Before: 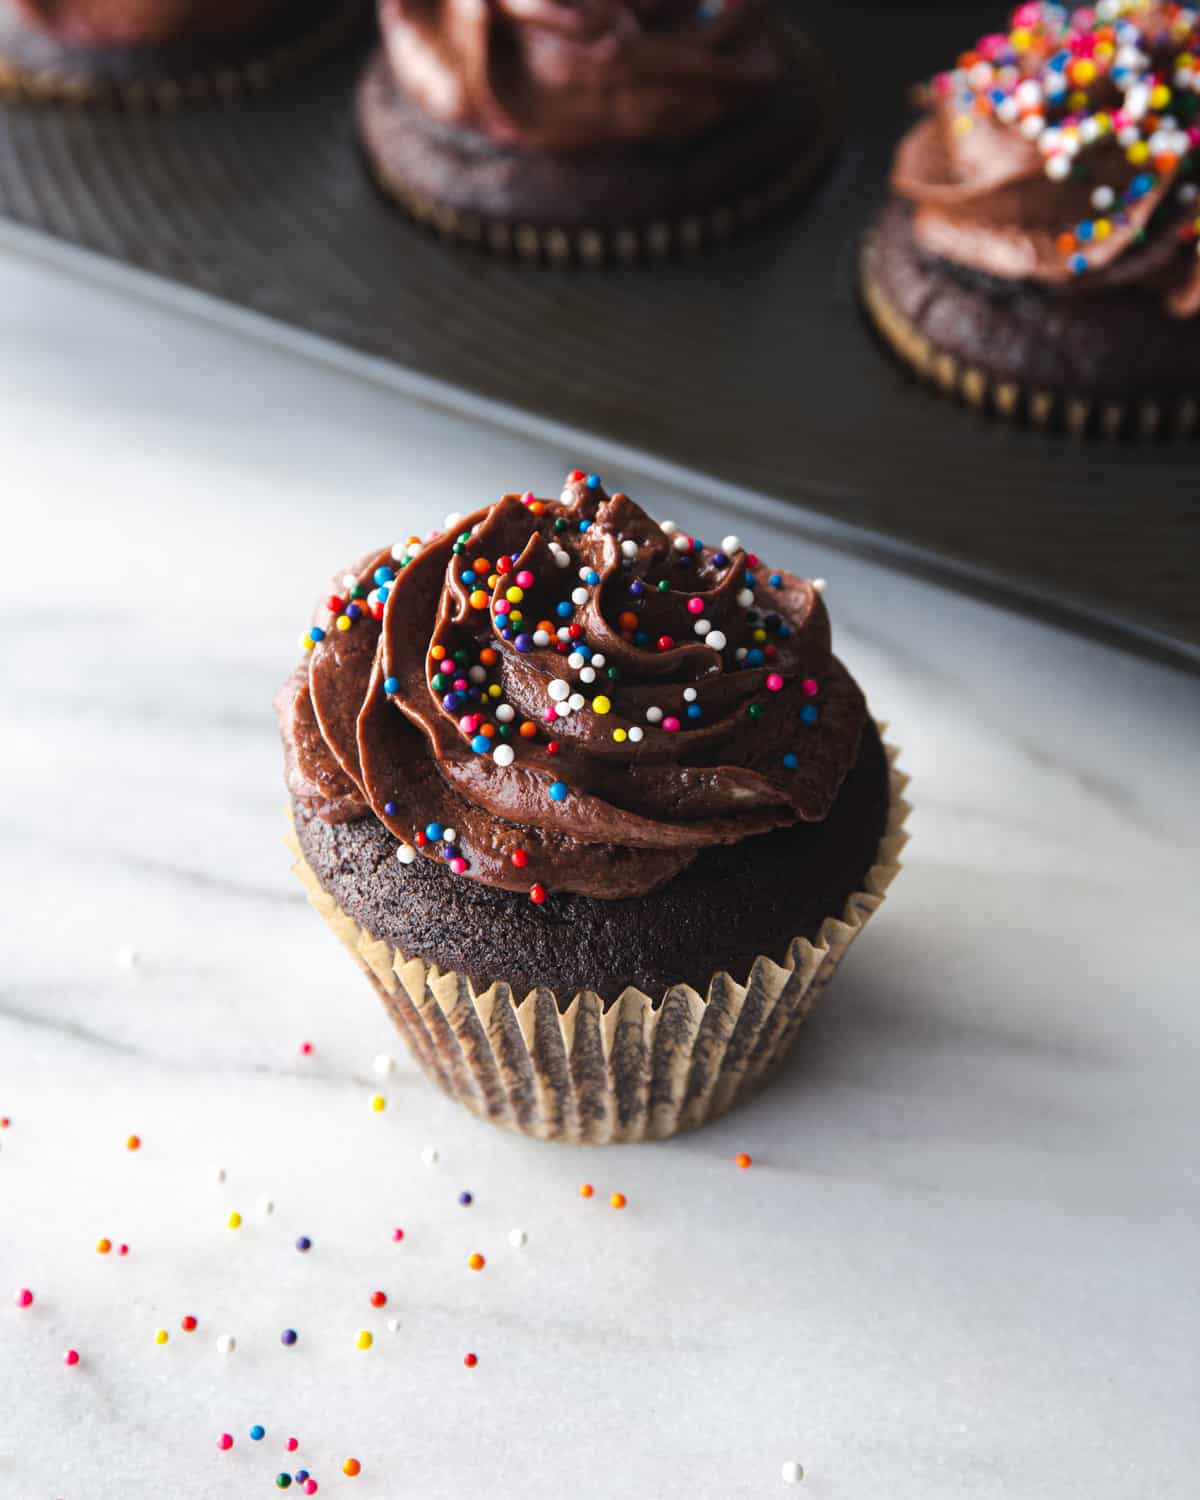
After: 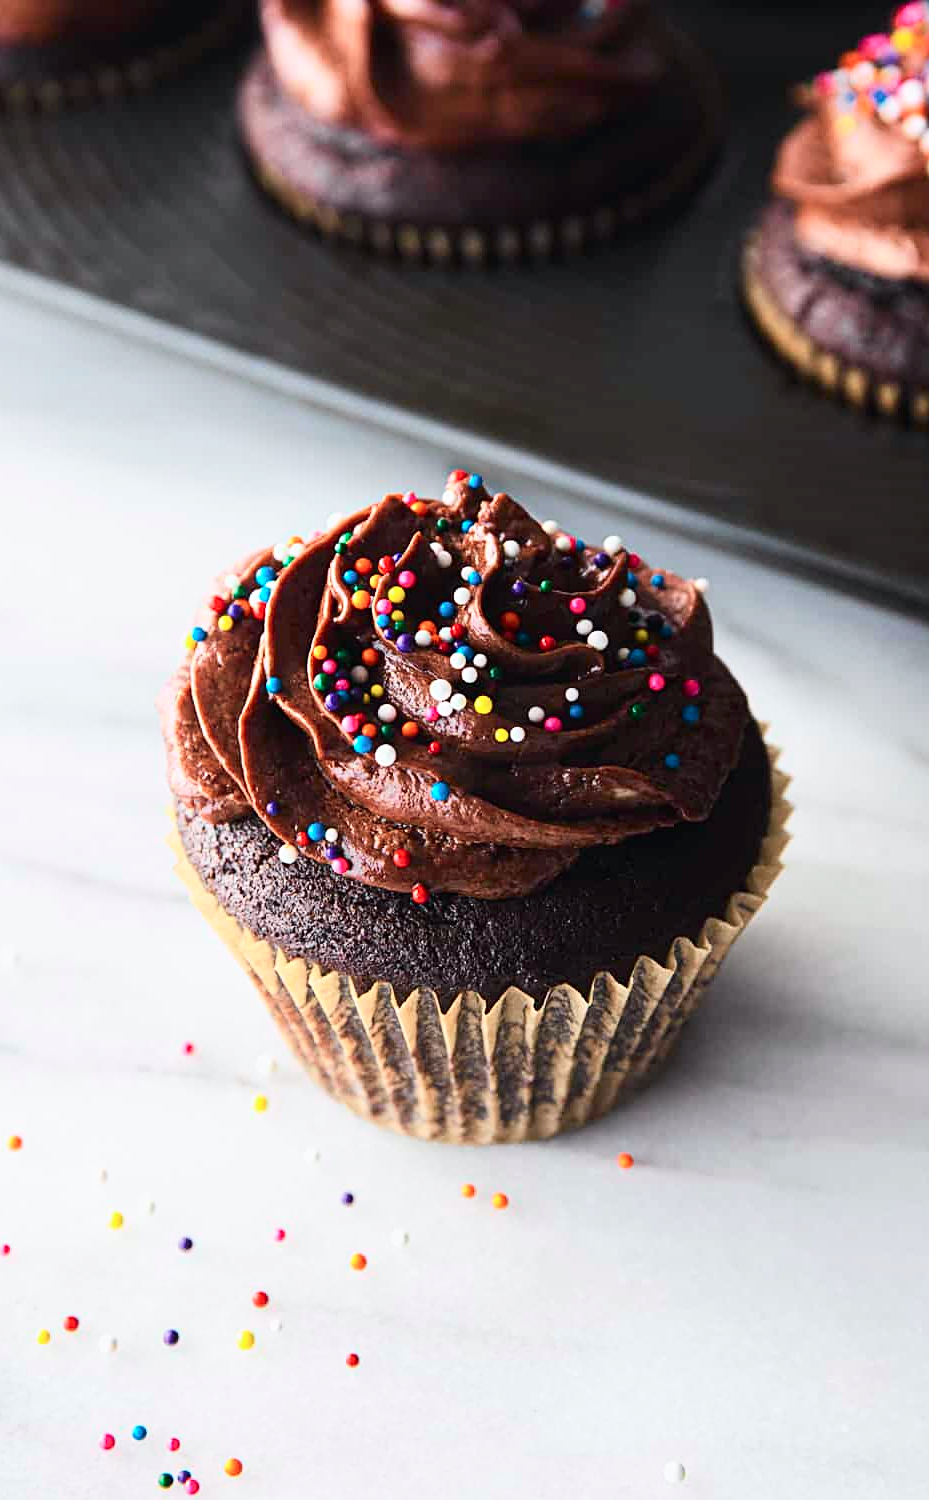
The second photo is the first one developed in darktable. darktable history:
tone equalizer: on, module defaults
crop: left 9.88%, right 12.664%
tone curve: curves: ch0 [(0, 0) (0.051, 0.03) (0.096, 0.071) (0.241, 0.247) (0.455, 0.525) (0.594, 0.697) (0.741, 0.845) (0.871, 0.933) (1, 0.984)]; ch1 [(0, 0) (0.1, 0.038) (0.318, 0.243) (0.399, 0.351) (0.478, 0.469) (0.499, 0.499) (0.534, 0.549) (0.565, 0.594) (0.601, 0.634) (0.666, 0.7) (1, 1)]; ch2 [(0, 0) (0.453, 0.45) (0.479, 0.483) (0.504, 0.499) (0.52, 0.519) (0.541, 0.559) (0.592, 0.612) (0.824, 0.815) (1, 1)], color space Lab, independent channels, preserve colors none
sharpen: on, module defaults
